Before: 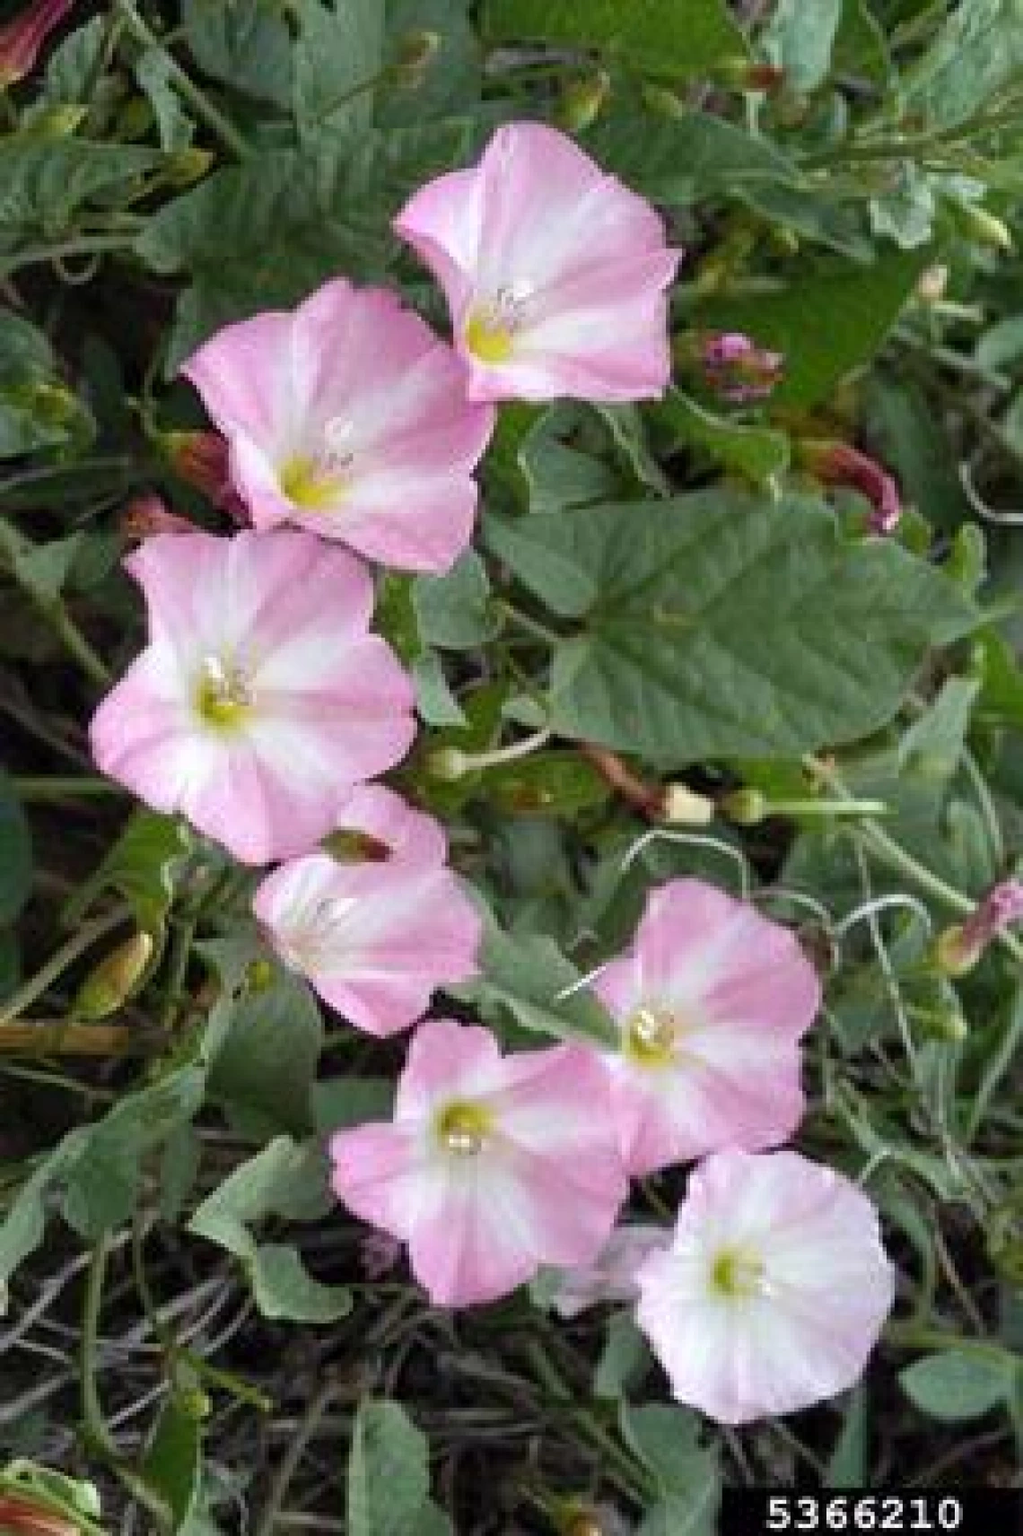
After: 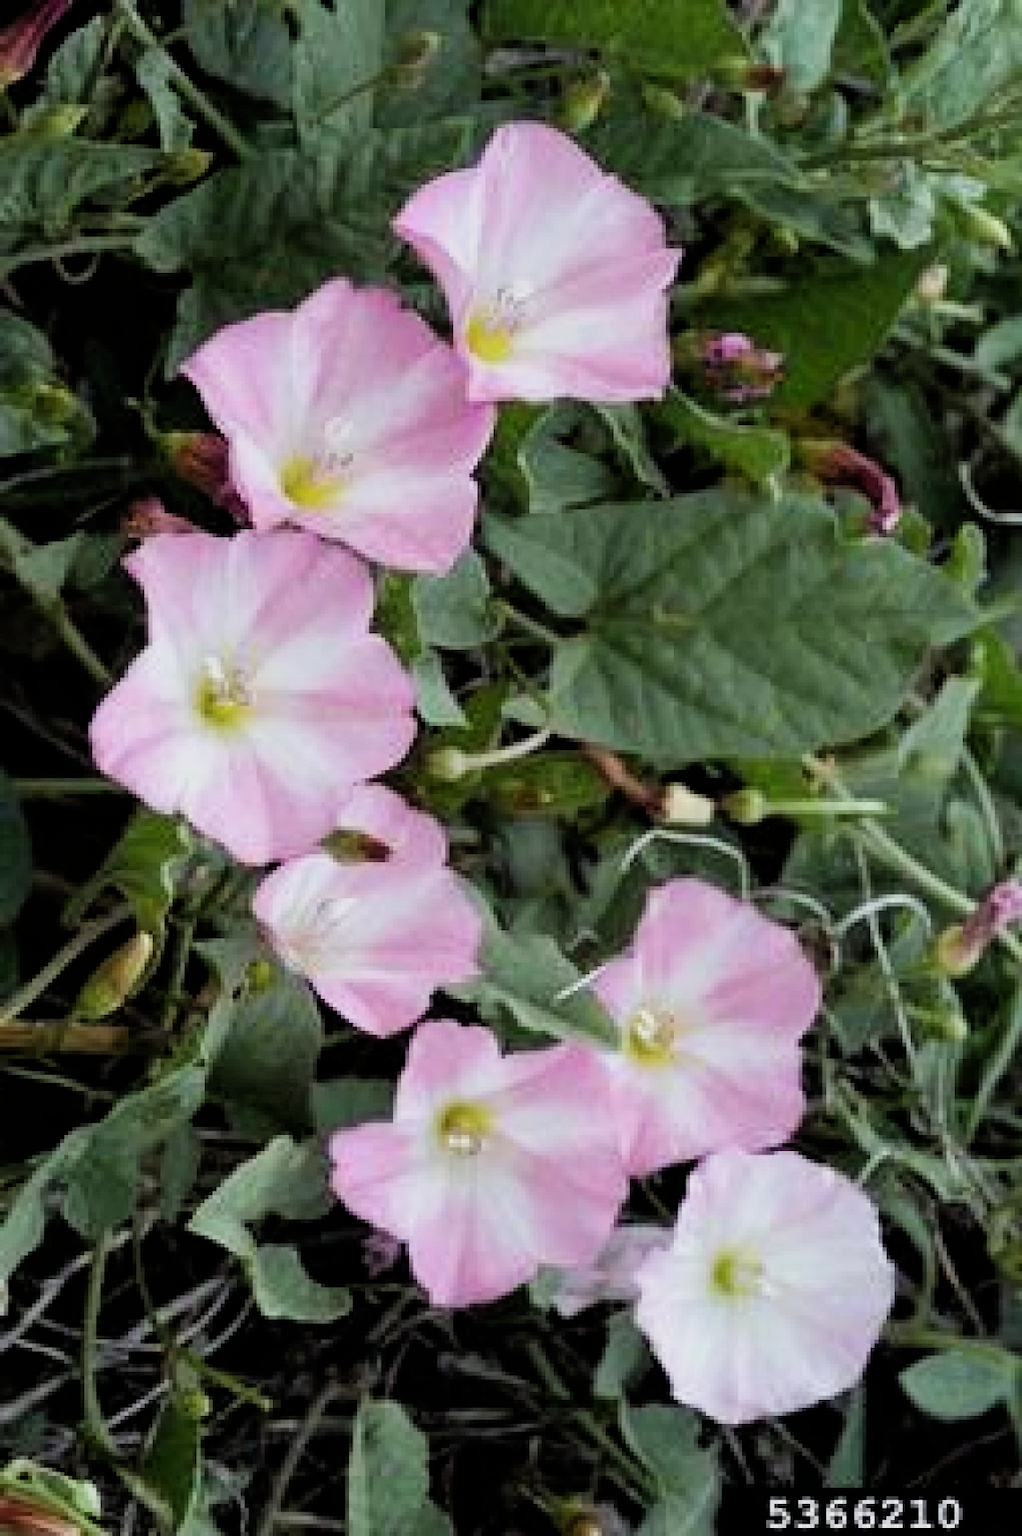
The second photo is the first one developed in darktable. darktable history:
white balance: red 0.982, blue 1.018
filmic rgb: black relative exposure -5 EV, white relative exposure 3.5 EV, hardness 3.19, contrast 1.2, highlights saturation mix -30%
